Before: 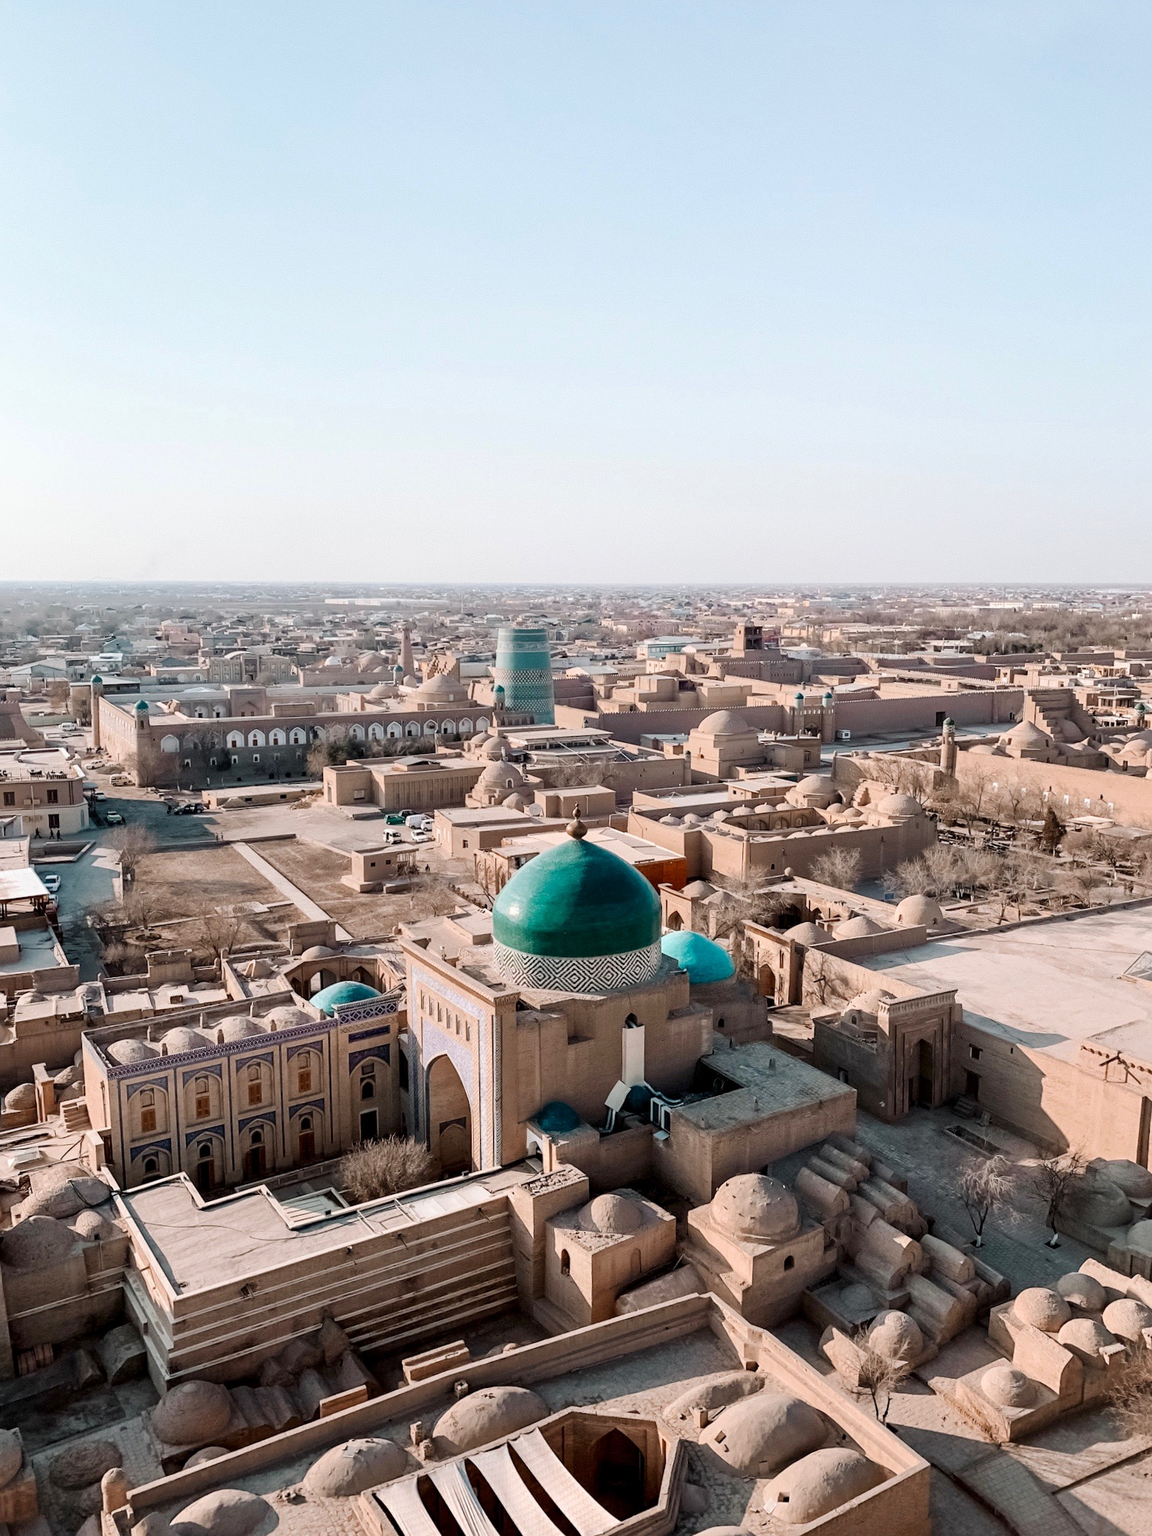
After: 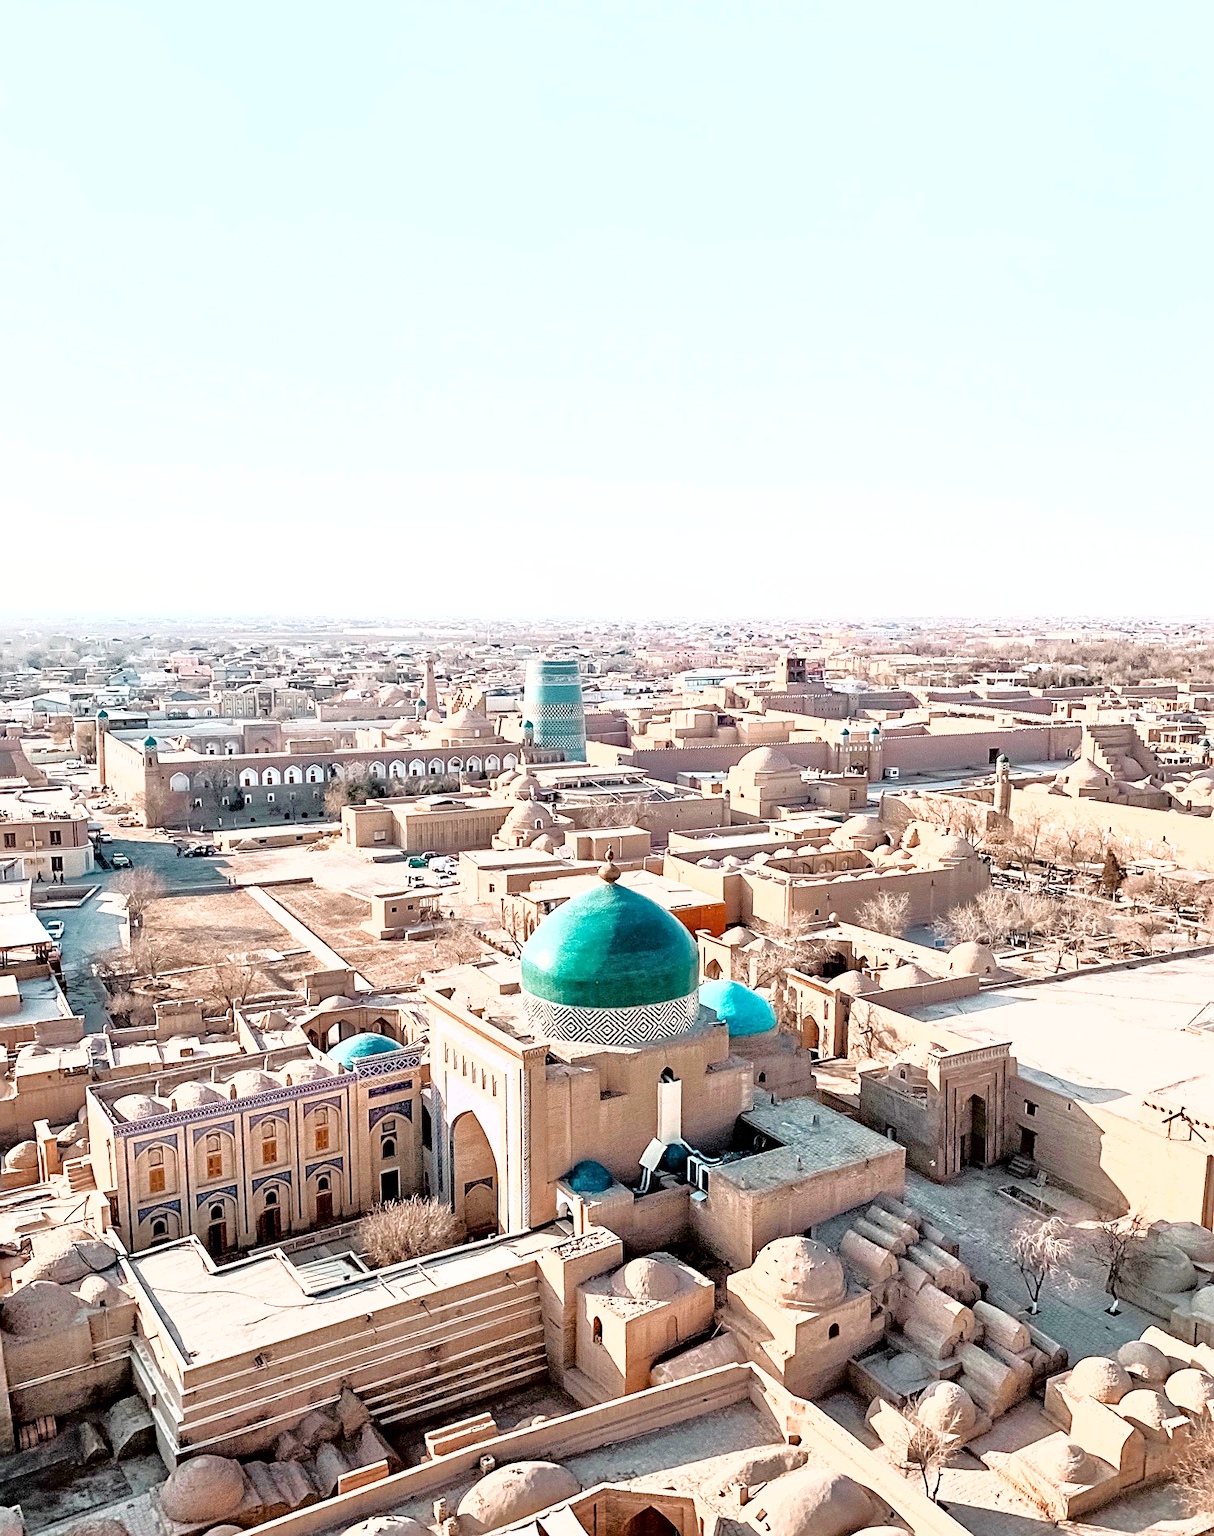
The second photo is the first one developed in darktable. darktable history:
exposure: black level correction 0, exposure 1 EV, compensate exposure bias true, compensate highlight preservation false
crop: top 0.294%, right 0.254%, bottom 5.089%
sharpen: on, module defaults
haze removal: compatibility mode true, adaptive false
shadows and highlights: shadows -29.7, highlights 30.65
contrast brightness saturation: saturation -0.06
tone equalizer: -7 EV 0.162 EV, -6 EV 0.567 EV, -5 EV 1.13 EV, -4 EV 1.37 EV, -3 EV 1.17 EV, -2 EV 0.6 EV, -1 EV 0.151 EV, mask exposure compensation -0.512 EV
